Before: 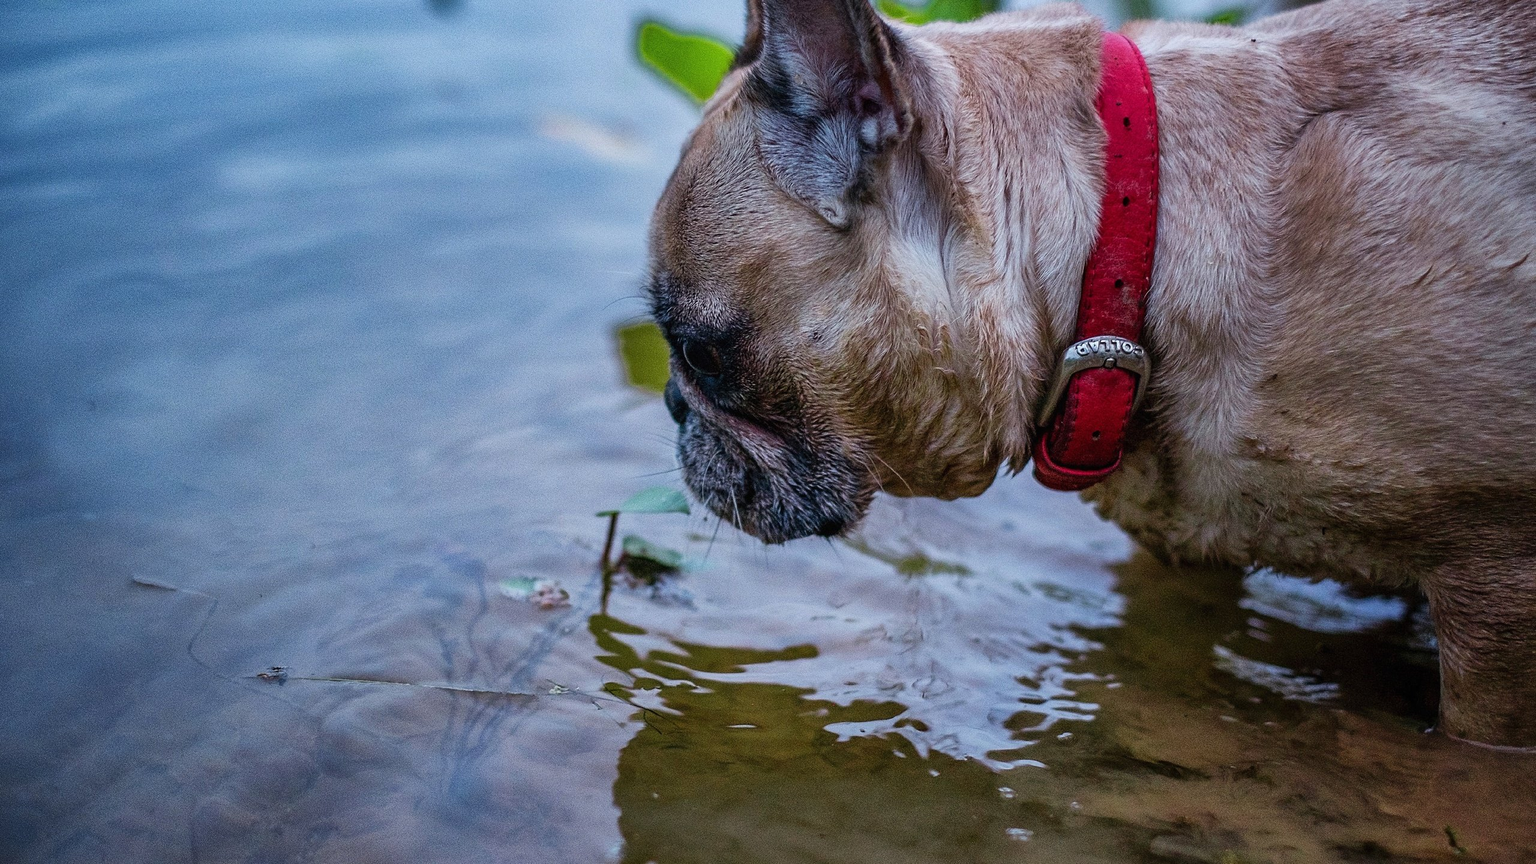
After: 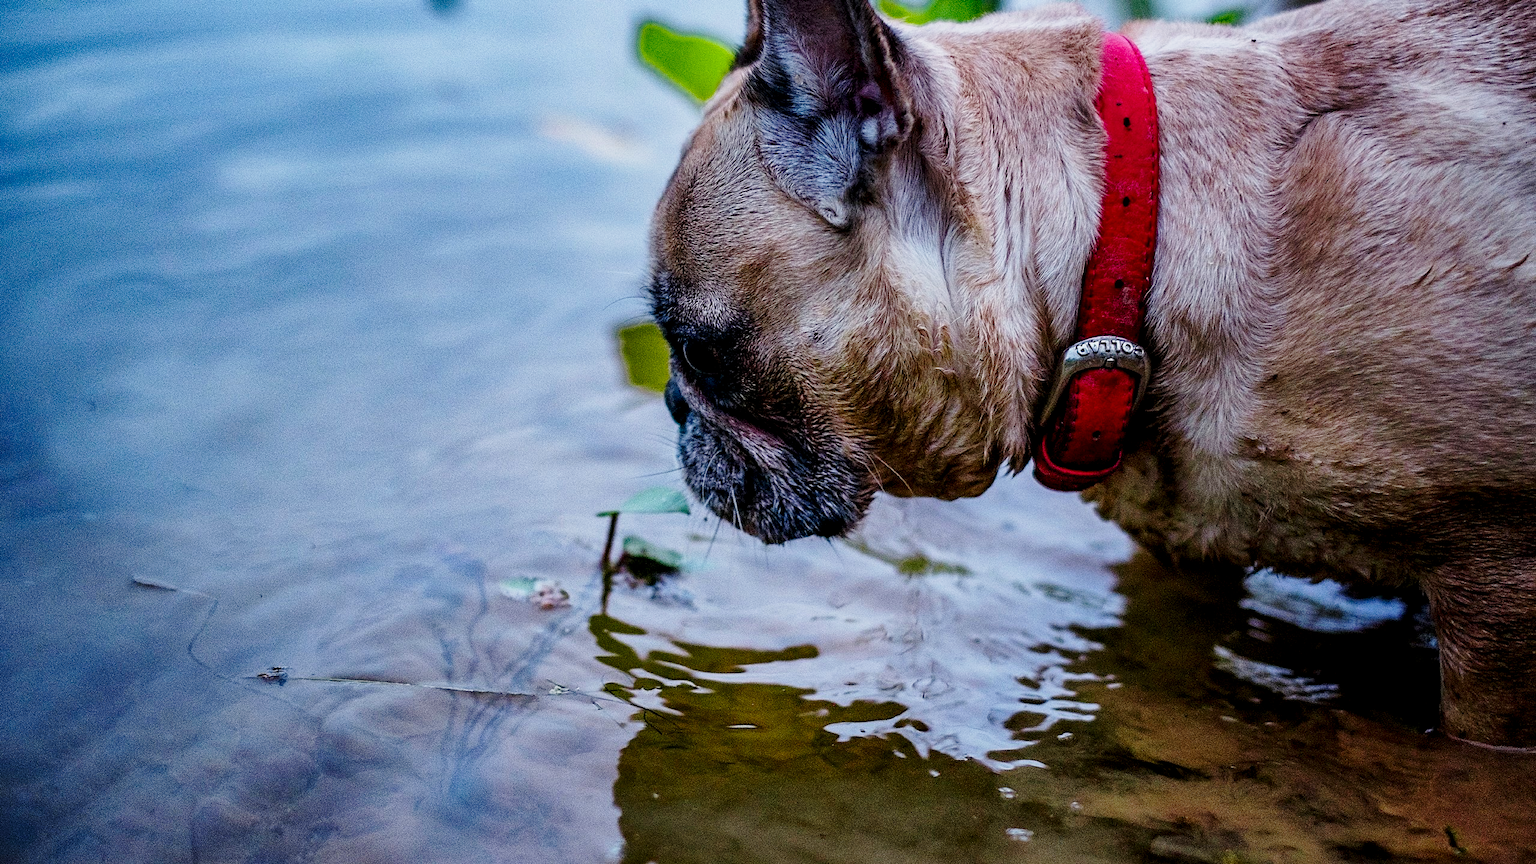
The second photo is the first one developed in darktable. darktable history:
base curve: curves: ch0 [(0, 0) (0.028, 0.03) (0.121, 0.232) (0.46, 0.748) (0.859, 0.968) (1, 1)], preserve colors none
exposure: black level correction 0.011, exposure -0.478 EV, compensate highlight preservation false
